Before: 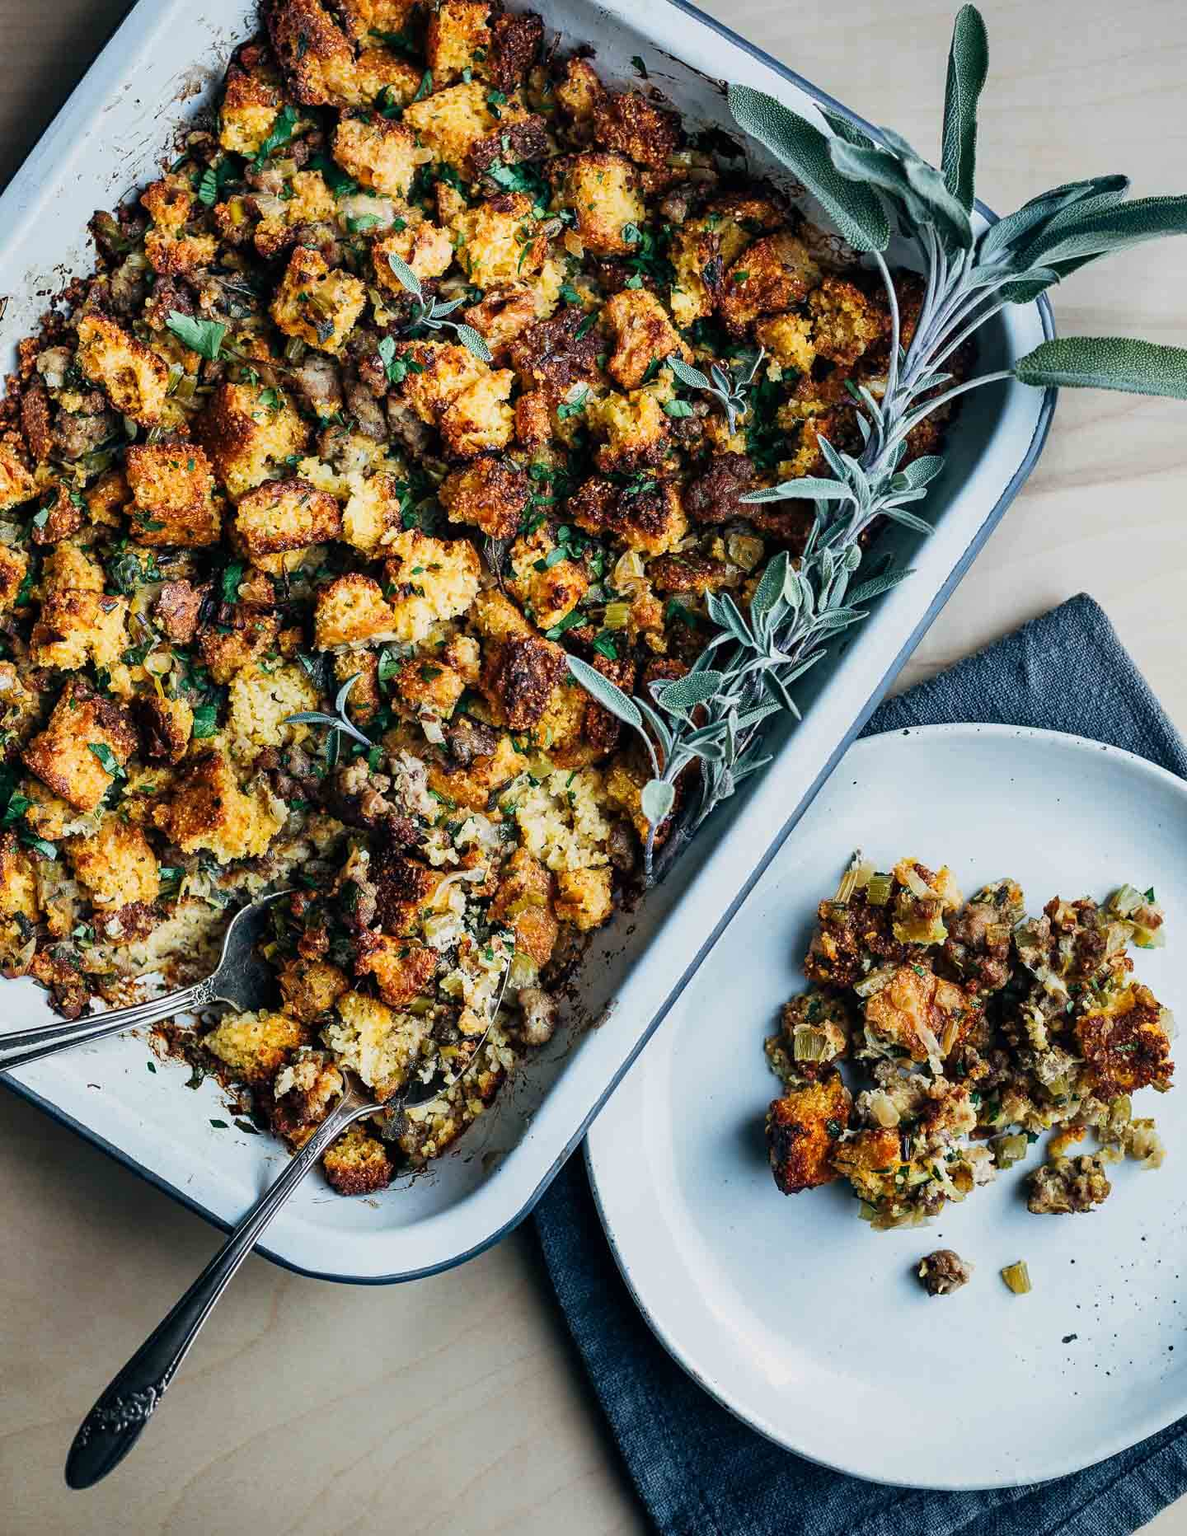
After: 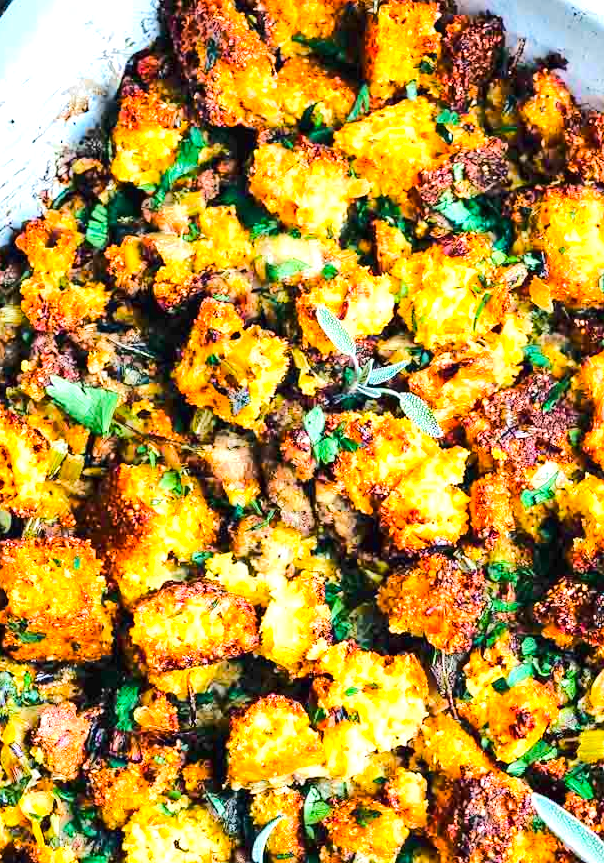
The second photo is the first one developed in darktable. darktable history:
color balance rgb: perceptual saturation grading › global saturation 25%, perceptual brilliance grading › mid-tones 10%, perceptual brilliance grading › shadows 15%, global vibrance 20%
exposure: black level correction 0, exposure 1 EV, compensate exposure bias true, compensate highlight preservation false
crop and rotate: left 10.817%, top 0.062%, right 47.194%, bottom 53.626%
rgb curve: curves: ch0 [(0, 0) (0.284, 0.292) (0.505, 0.644) (1, 1)]; ch1 [(0, 0) (0.284, 0.292) (0.505, 0.644) (1, 1)]; ch2 [(0, 0) (0.284, 0.292) (0.505, 0.644) (1, 1)], compensate middle gray true
